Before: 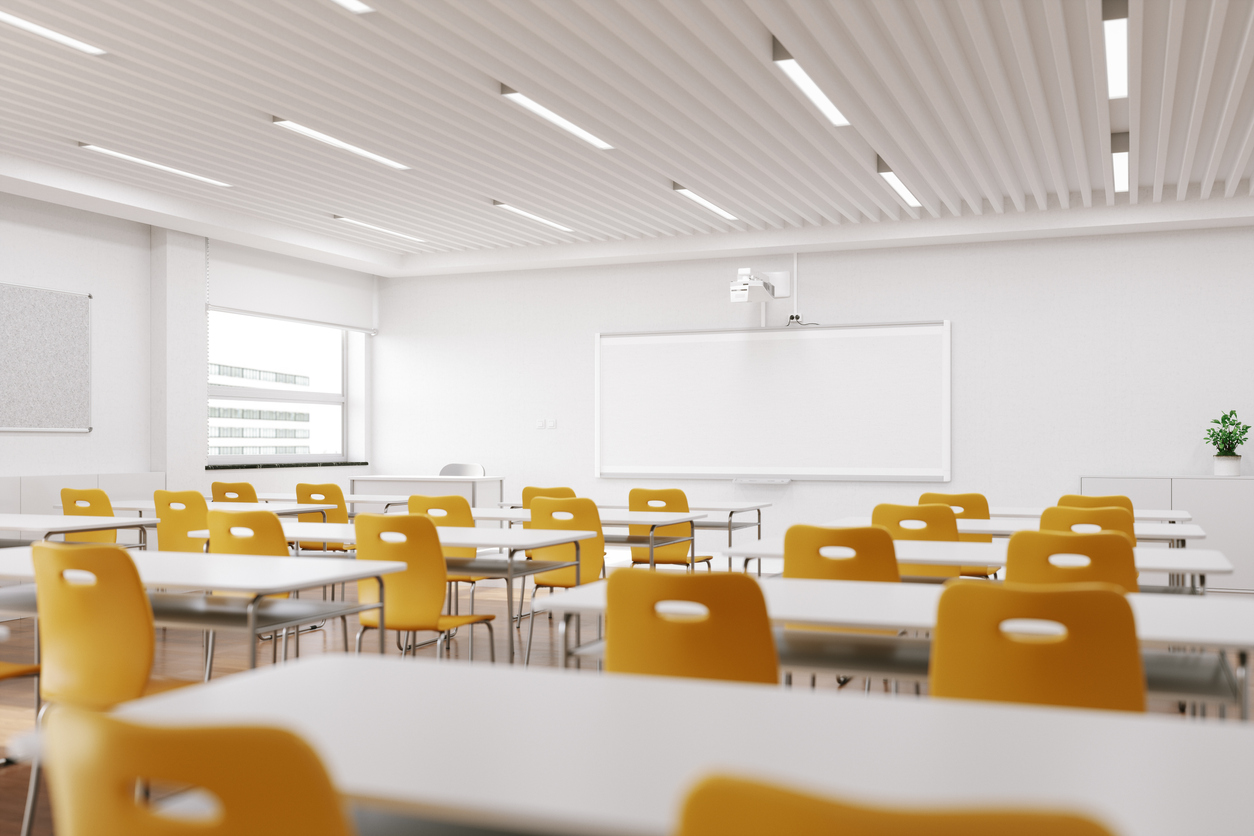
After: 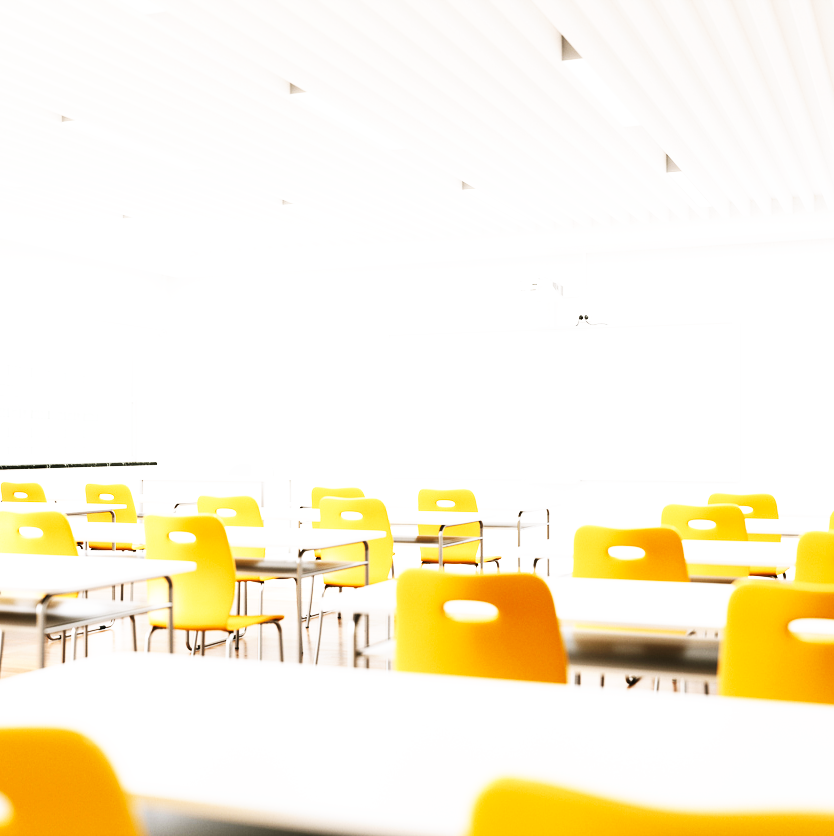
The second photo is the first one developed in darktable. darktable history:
tone equalizer: -8 EV -0.75 EV, -7 EV -0.7 EV, -6 EV -0.6 EV, -5 EV -0.4 EV, -3 EV 0.4 EV, -2 EV 0.6 EV, -1 EV 0.7 EV, +0 EV 0.75 EV, edges refinement/feathering 500, mask exposure compensation -1.57 EV, preserve details no
base curve: curves: ch0 [(0, 0) (0.007, 0.004) (0.027, 0.03) (0.046, 0.07) (0.207, 0.54) (0.442, 0.872) (0.673, 0.972) (1, 1)], preserve colors none
crop: left 16.899%, right 16.556%
